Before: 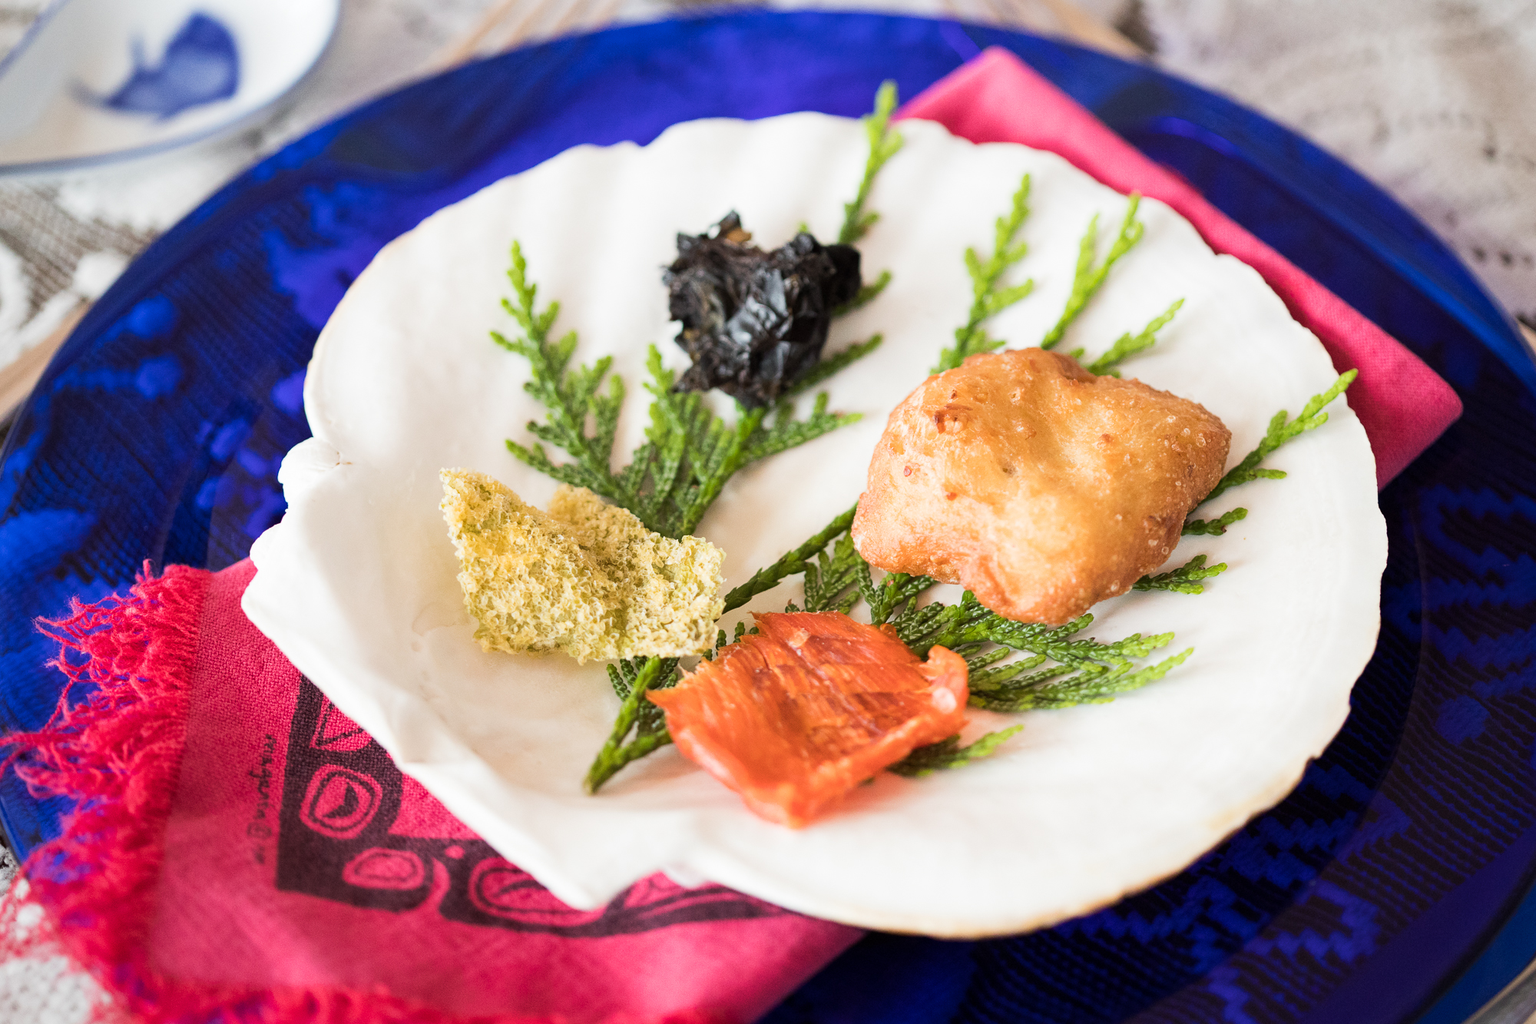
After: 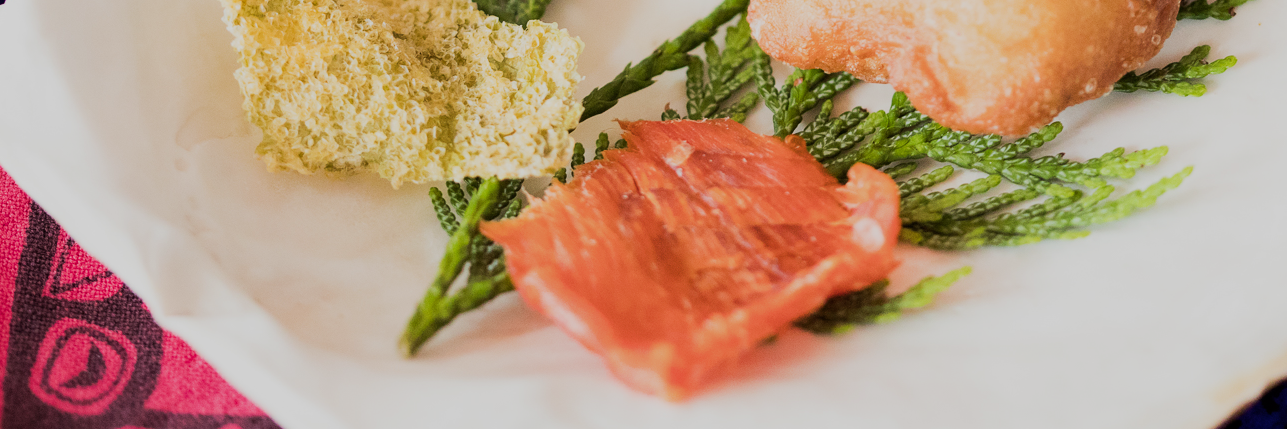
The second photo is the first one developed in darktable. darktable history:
filmic rgb: black relative exposure -16 EV, white relative exposure 6.91 EV, threshold 3.03 EV, hardness 4.68, iterations of high-quality reconstruction 0, enable highlight reconstruction true
crop: left 18.066%, top 50.841%, right 17.55%, bottom 16.928%
